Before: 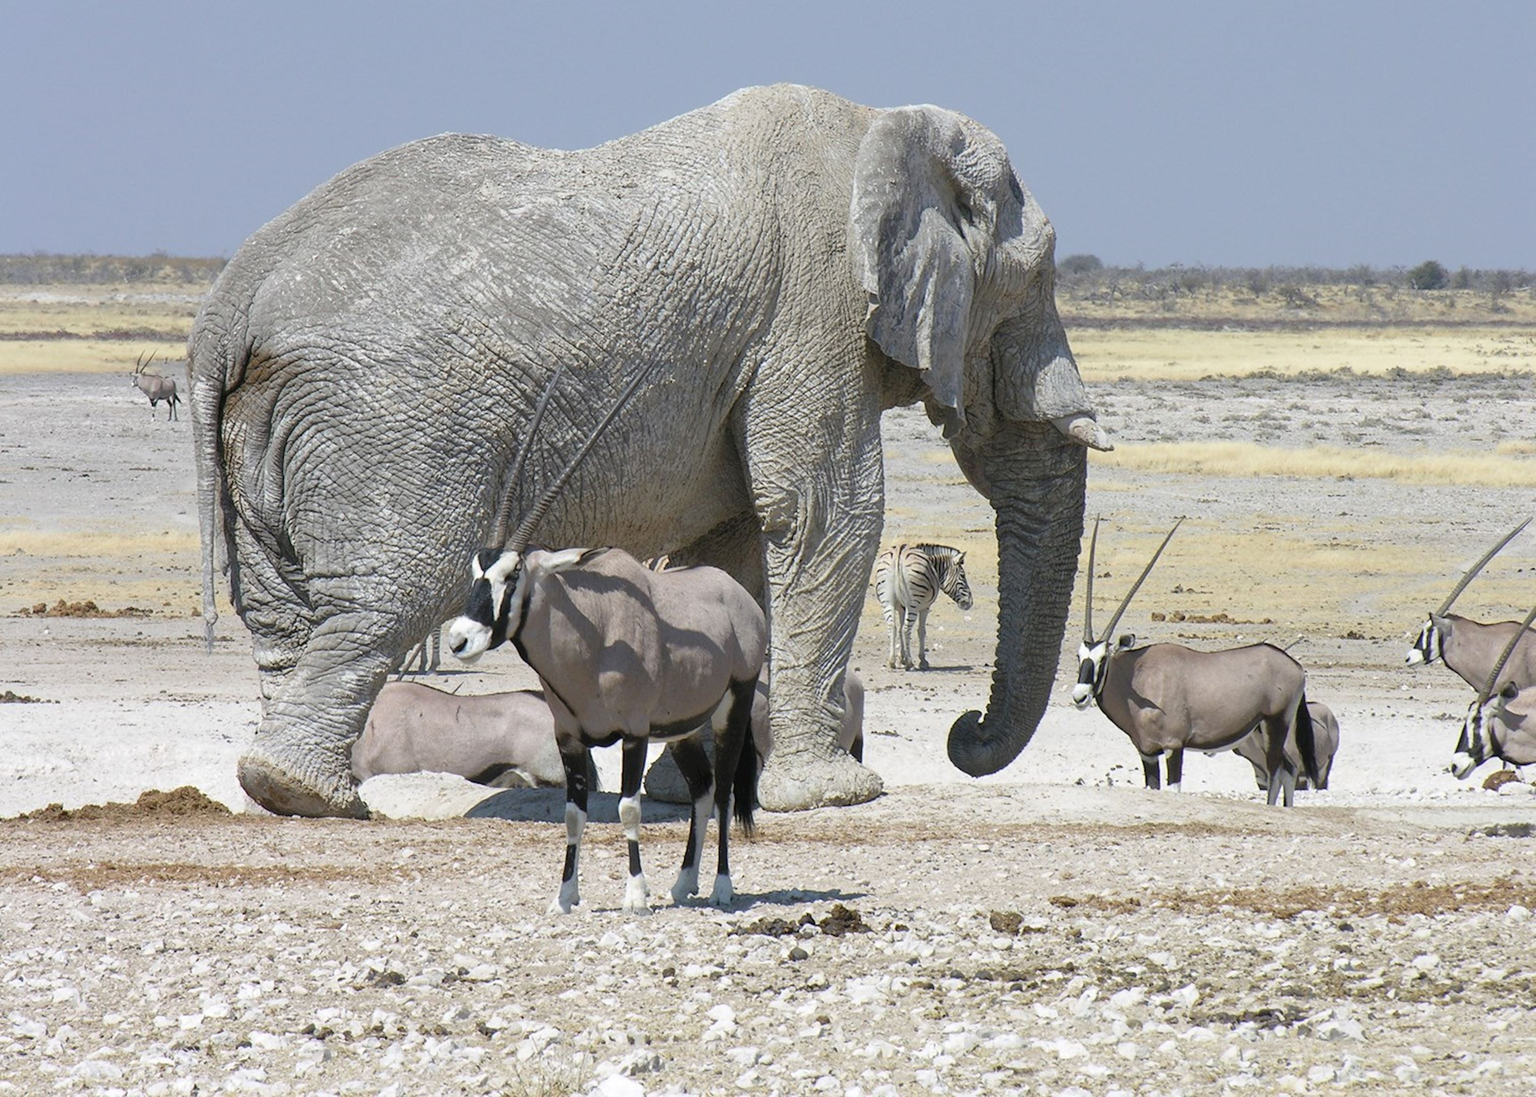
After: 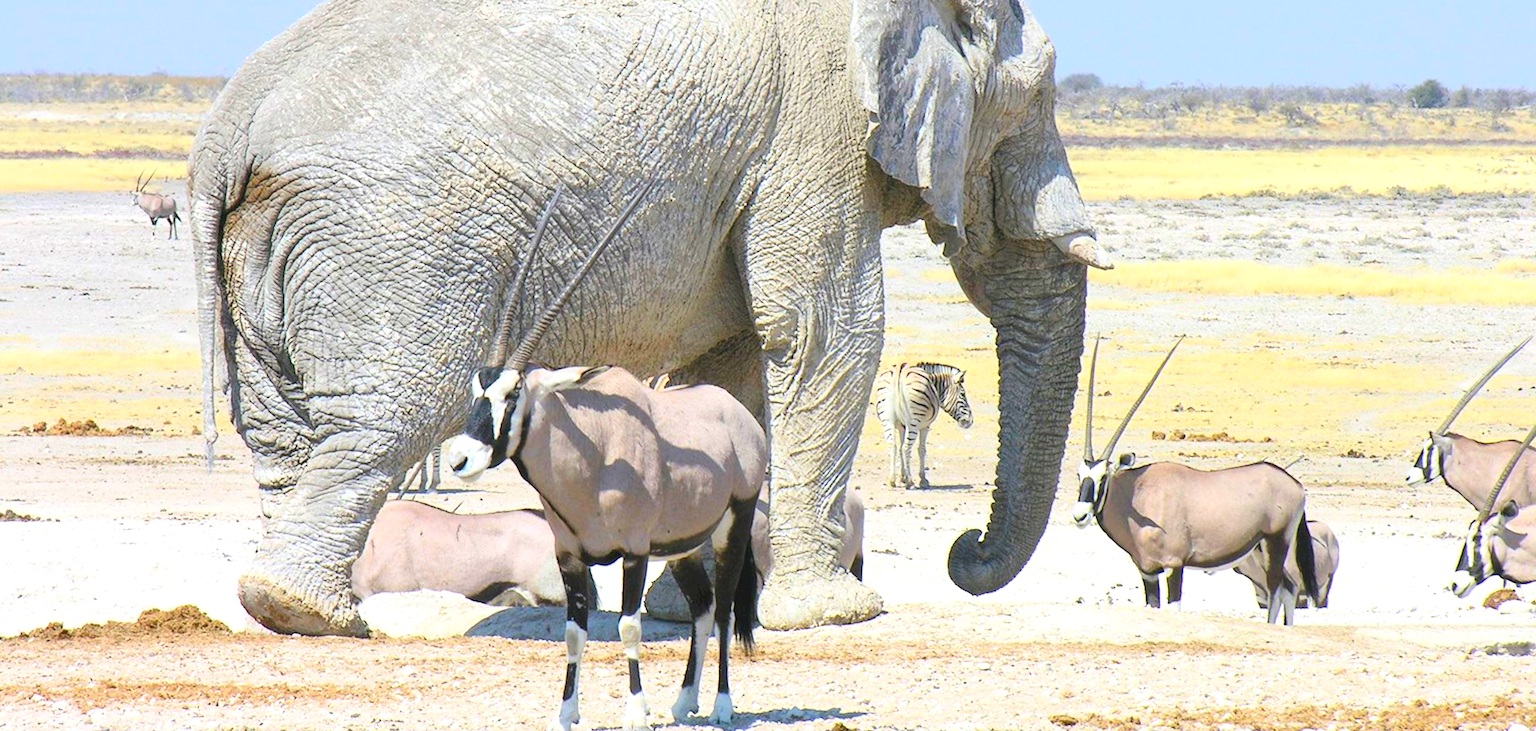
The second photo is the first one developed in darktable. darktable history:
exposure: black level correction 0, exposure 0.499 EV, compensate highlight preservation false
contrast brightness saturation: contrast 0.204, brightness 0.201, saturation 0.786
crop: top 16.573%, bottom 16.736%
